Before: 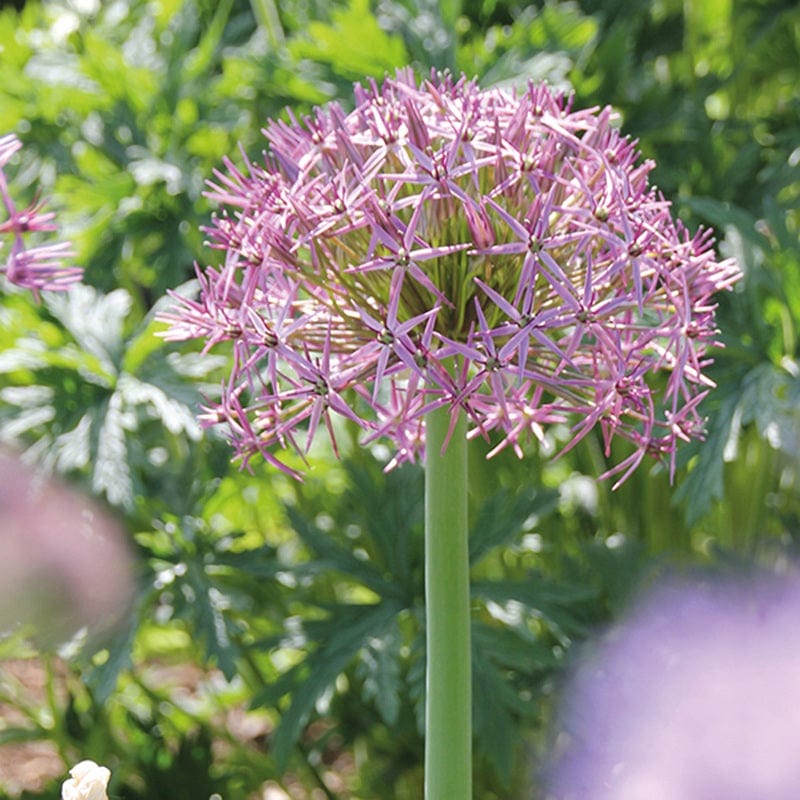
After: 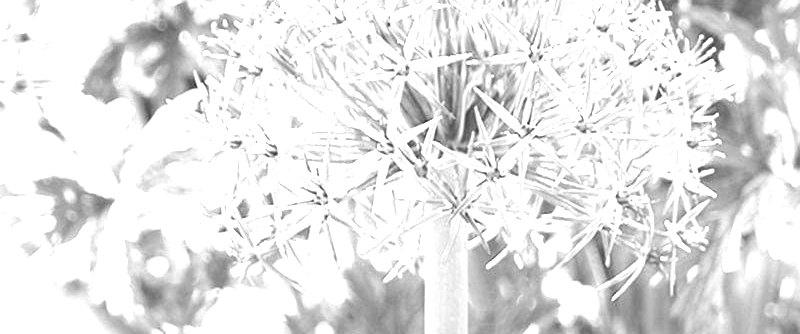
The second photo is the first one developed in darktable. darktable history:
crop and rotate: top 23.84%, bottom 34.294%
tone equalizer: on, module defaults
color balance rgb: perceptual saturation grading › global saturation 20%, perceptual saturation grading › highlights -25%, perceptual saturation grading › shadows 25%, global vibrance 50%
exposure: exposure 2.207 EV, compensate highlight preservation false
monochrome: on, module defaults
